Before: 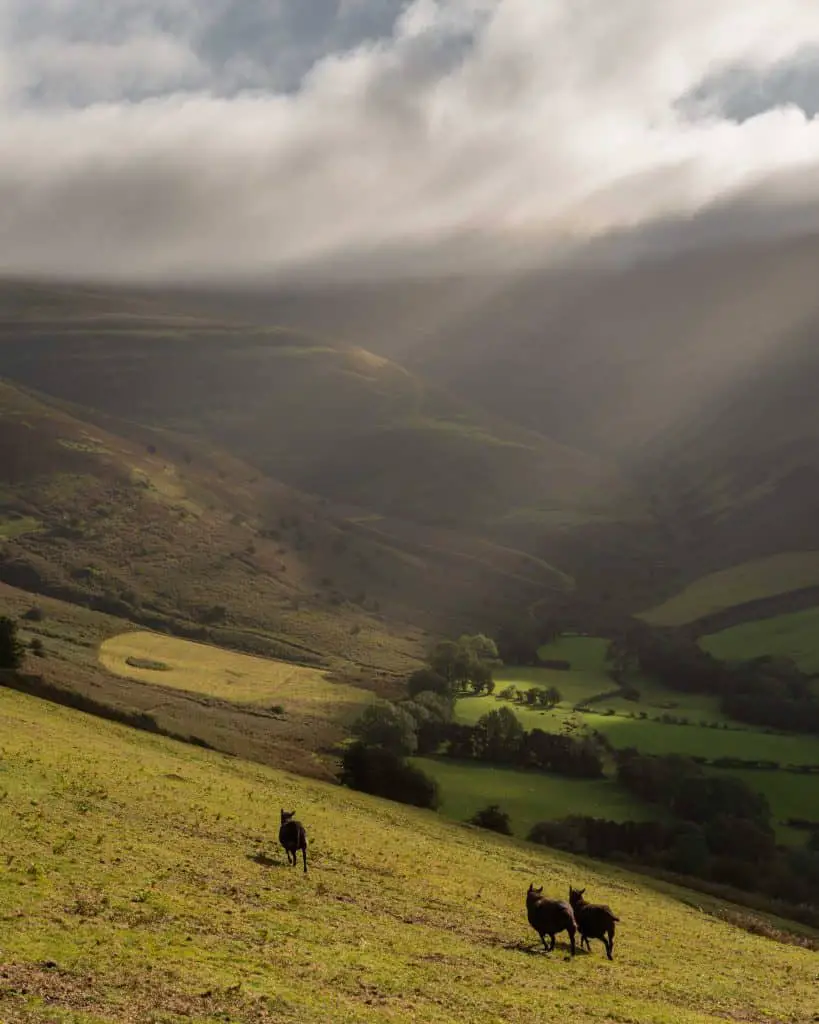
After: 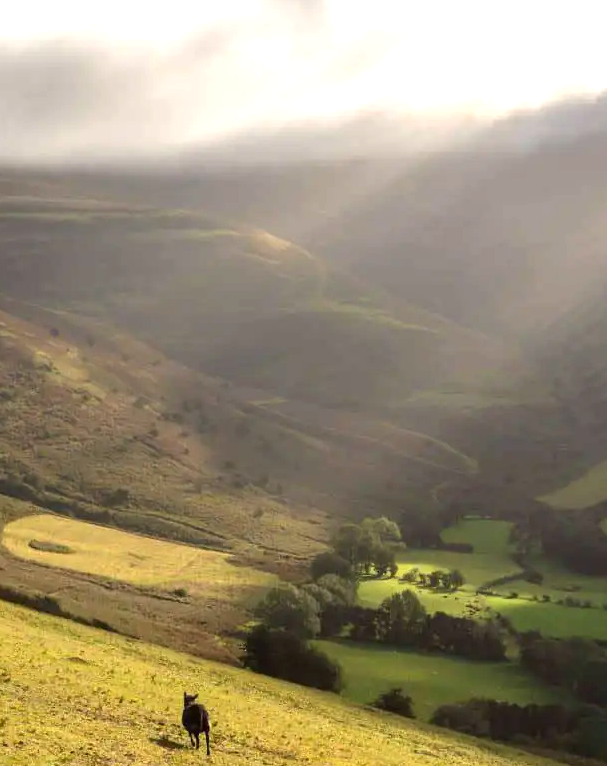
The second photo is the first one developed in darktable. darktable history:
crop and rotate: left 11.895%, top 11.451%, right 13.893%, bottom 13.687%
exposure: exposure 1.135 EV, compensate highlight preservation false
